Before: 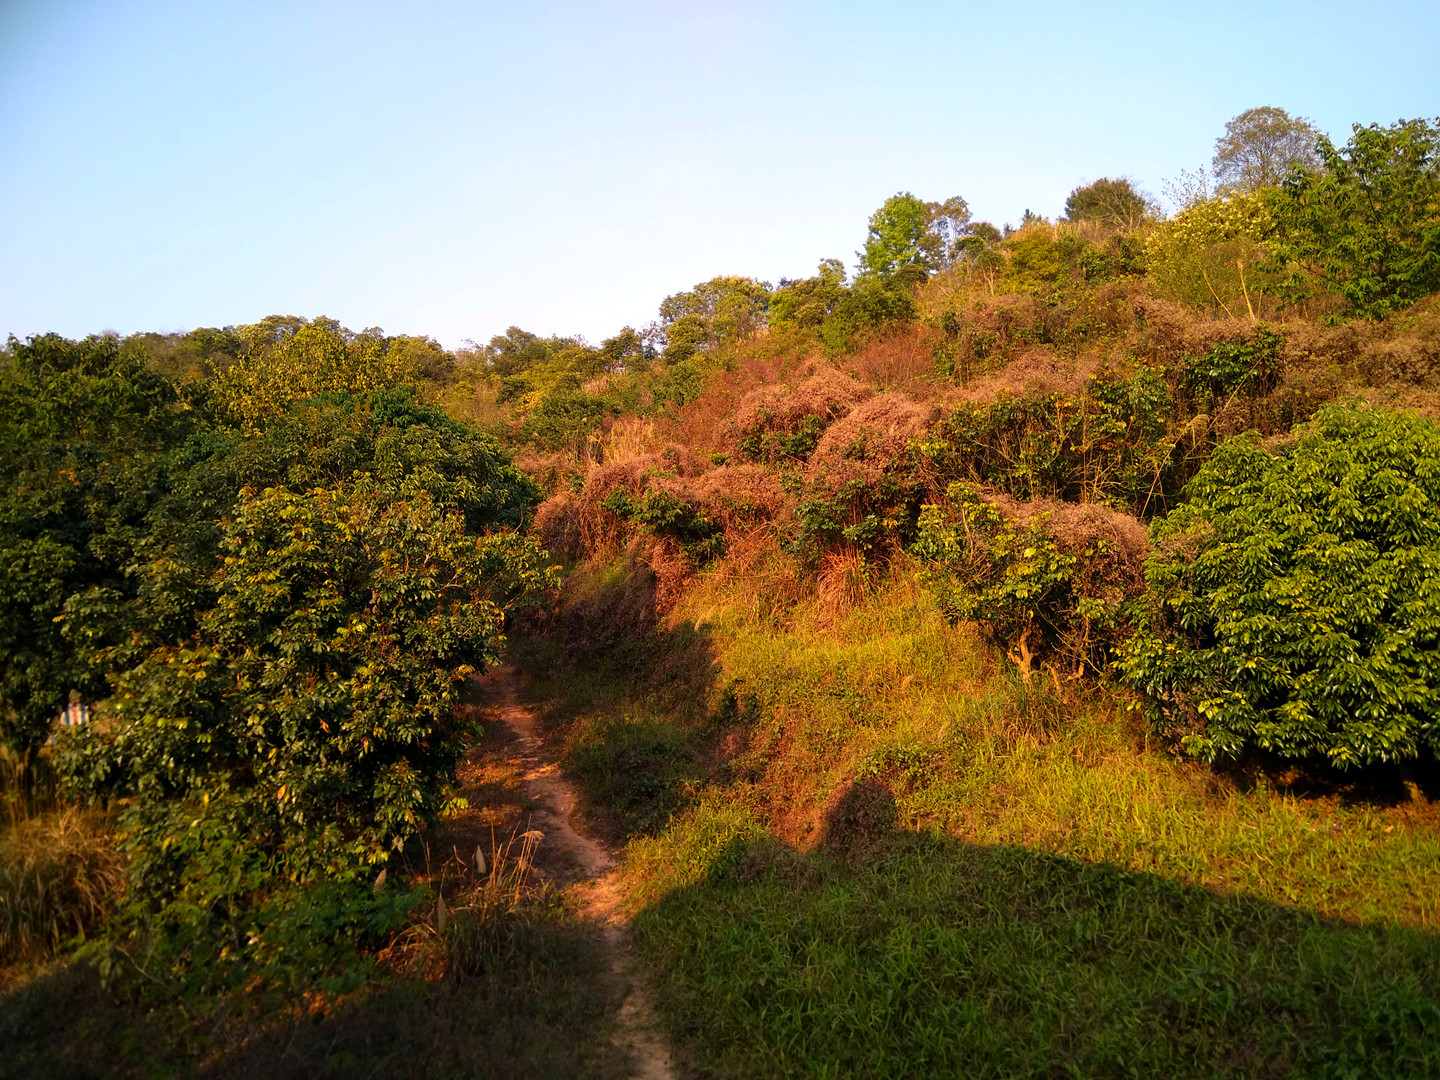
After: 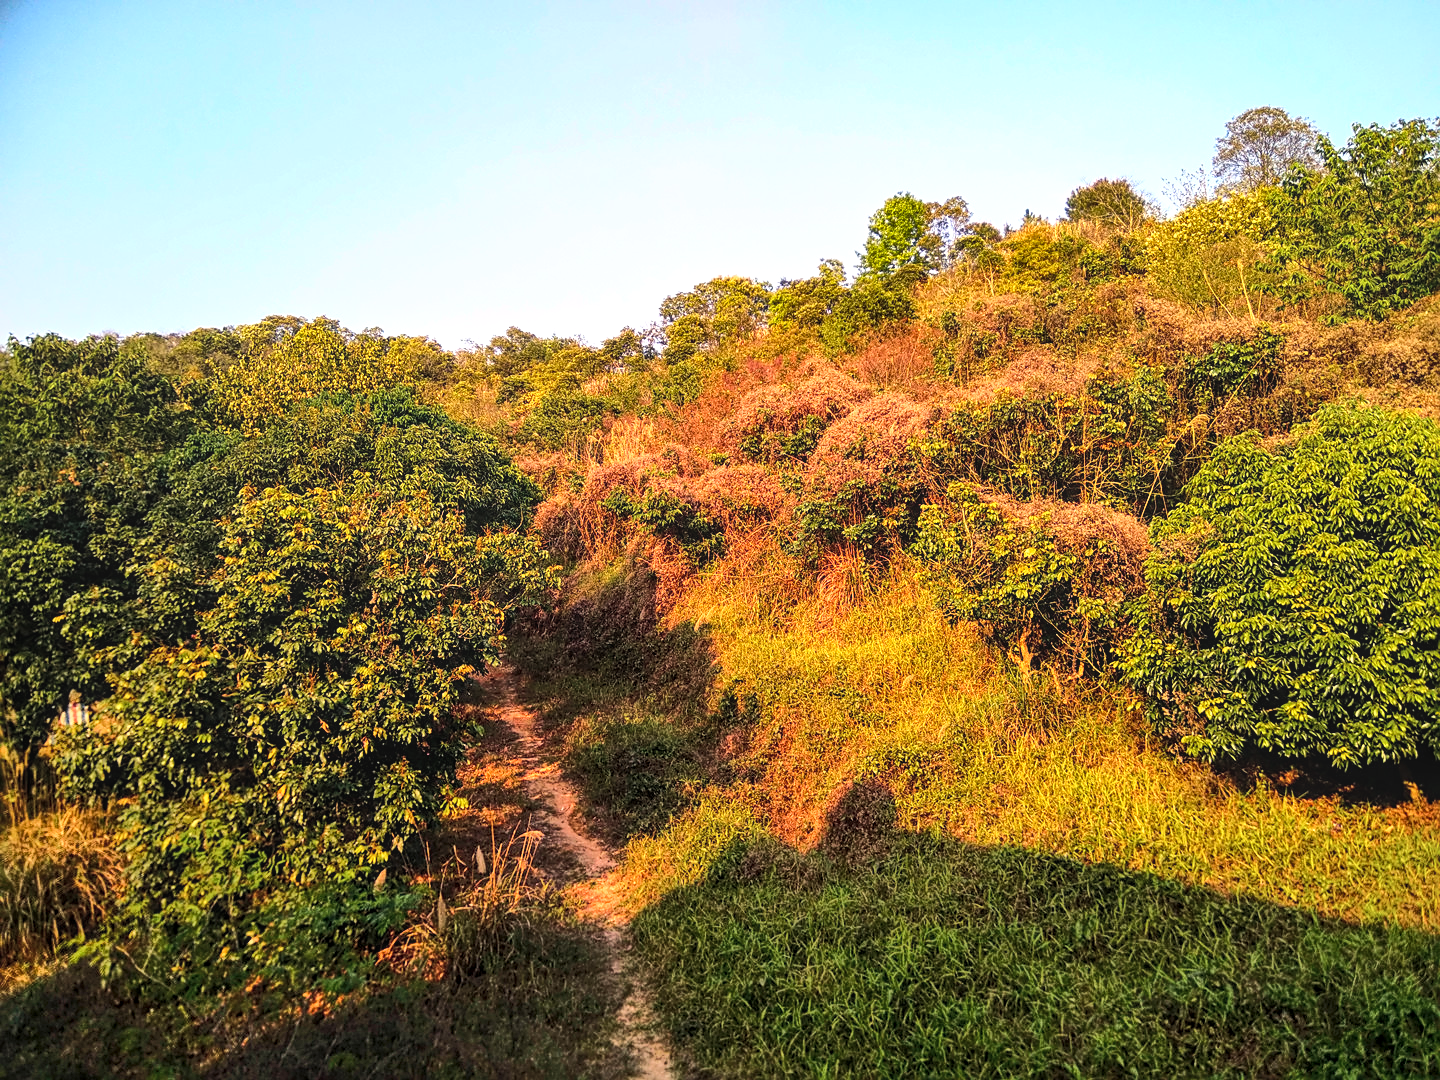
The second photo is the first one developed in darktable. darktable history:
shadows and highlights: low approximation 0.01, soften with gaussian
sharpen: on, module defaults
base curve: curves: ch0 [(0, 0) (0.028, 0.03) (0.121, 0.232) (0.46, 0.748) (0.859, 0.968) (1, 1)]
local contrast: highlights 75%, shadows 55%, detail 176%, midtone range 0.206
